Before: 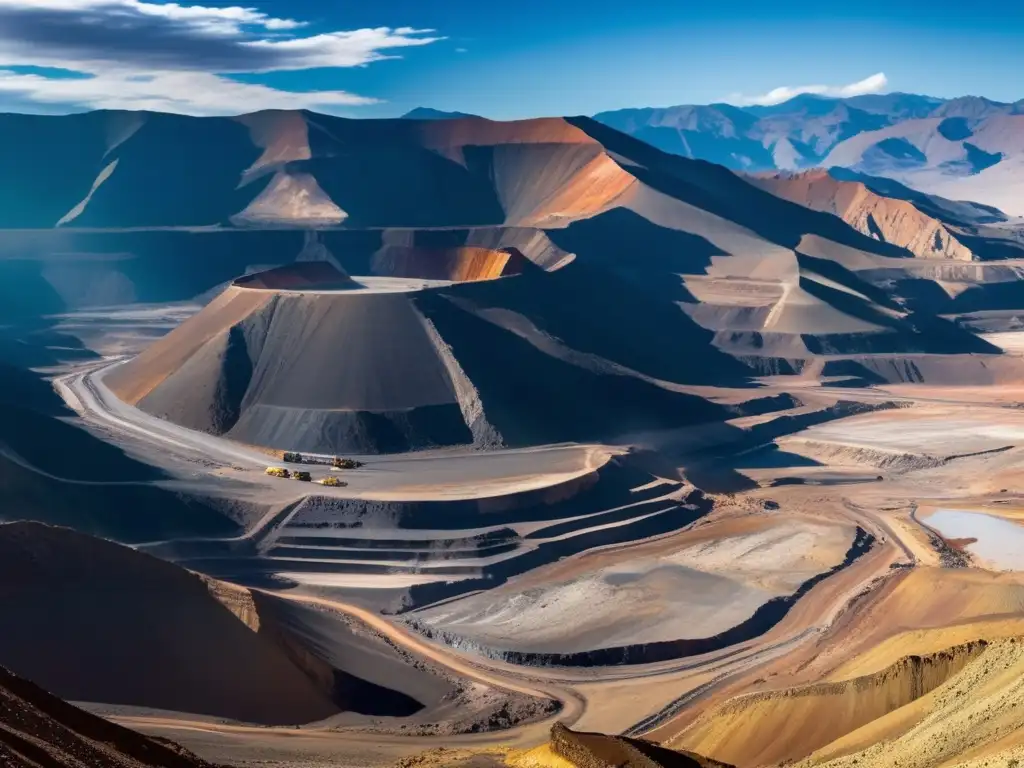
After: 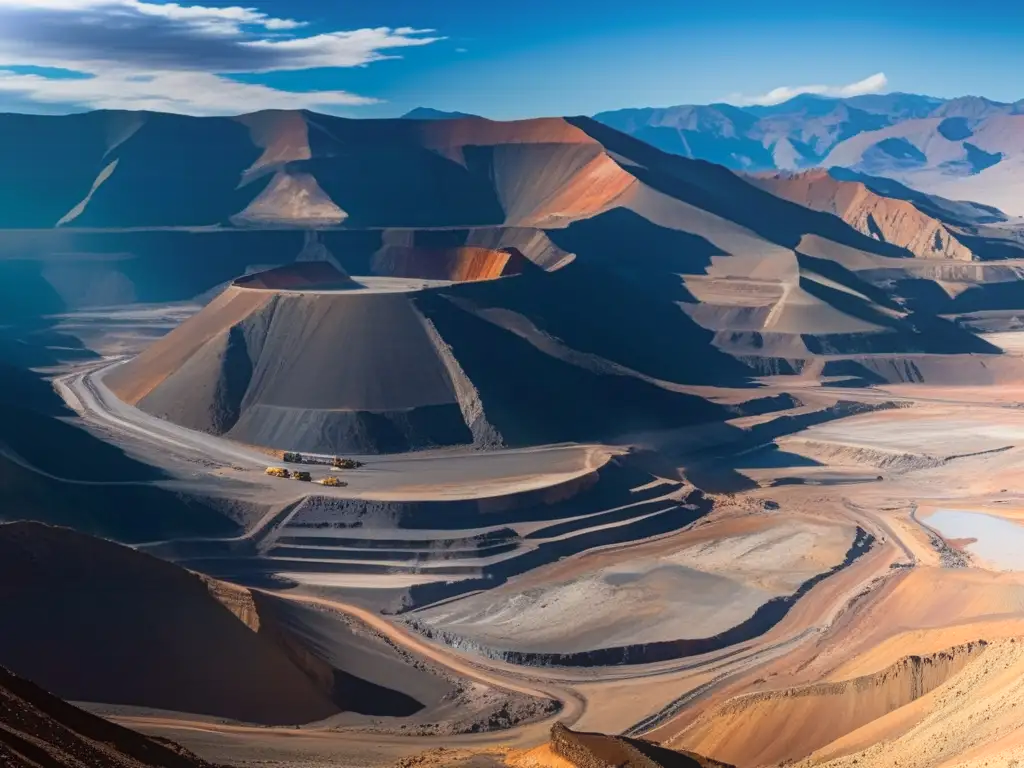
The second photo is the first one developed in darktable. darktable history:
color zones: curves: ch1 [(0, 0.469) (0.072, 0.457) (0.243, 0.494) (0.429, 0.5) (0.571, 0.5) (0.714, 0.5) (0.857, 0.5) (1, 0.469)]; ch2 [(0, 0.499) (0.143, 0.467) (0.242, 0.436) (0.429, 0.493) (0.571, 0.5) (0.714, 0.5) (0.857, 0.5) (1, 0.499)]
contrast equalizer: y [[0.439, 0.44, 0.442, 0.457, 0.493, 0.498], [0.5 ×6], [0.5 ×6], [0 ×6], [0 ×6]]
shadows and highlights: shadows -21.3, highlights 100, soften with gaussian
